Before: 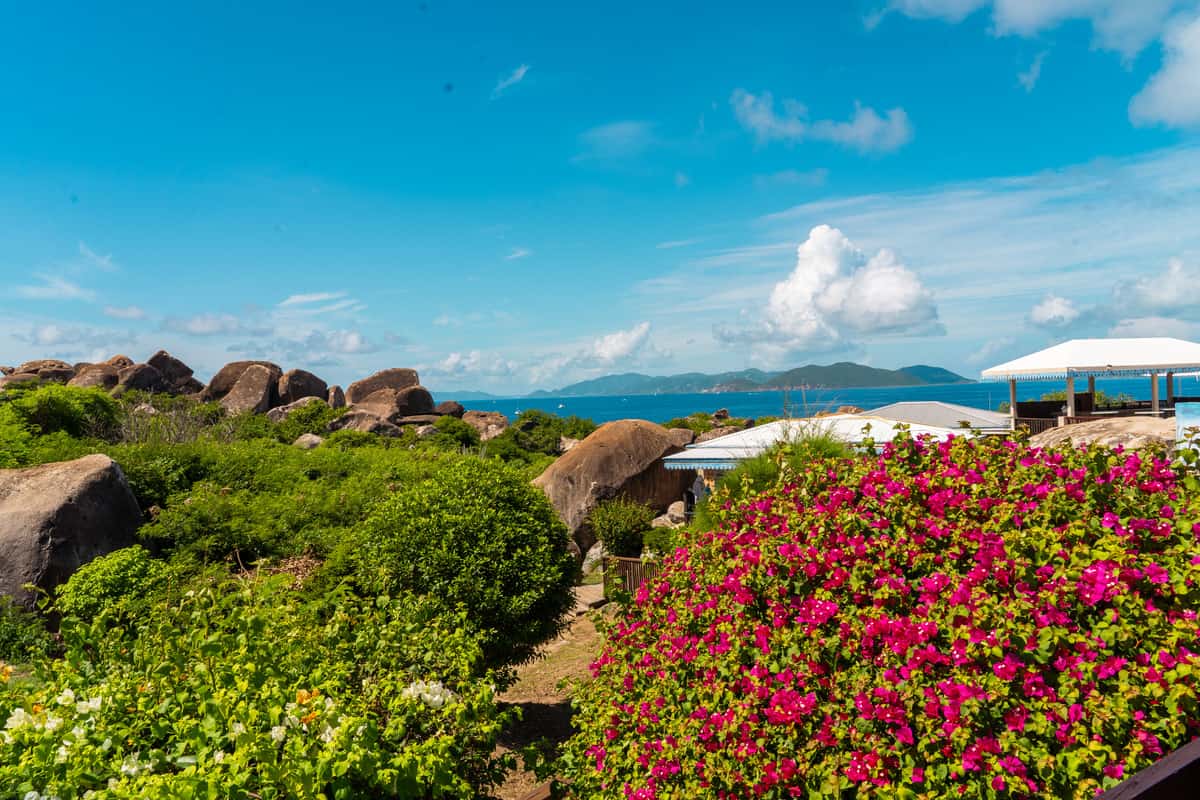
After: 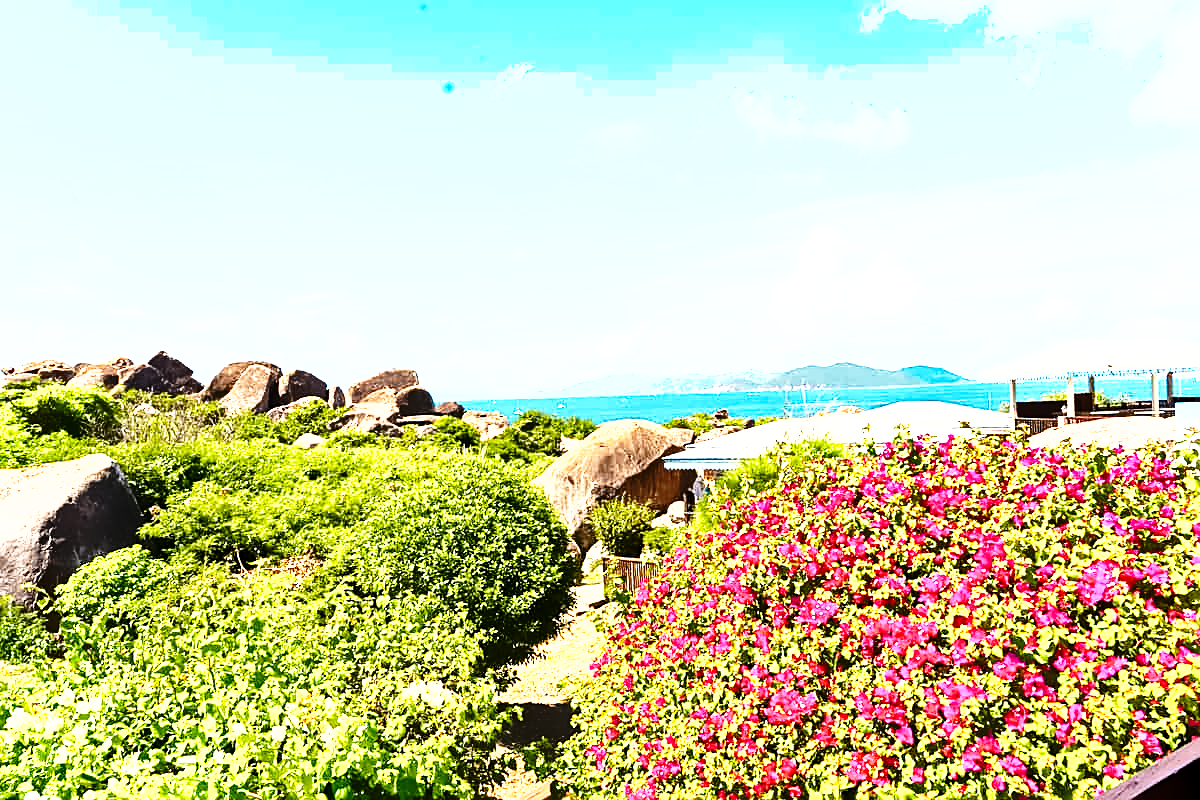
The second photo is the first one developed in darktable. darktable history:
sharpen: on, module defaults
surface blur: on, module defaults
exposure: black level correction 0.001, exposure 1.84 EV, compensate highlight preservation false
shadows and highlights: low approximation 0.01, soften with gaussian | blend: blend mode overlay, opacity 54%; mask: uniform (no mask)
base curve: curves: ch0 [(0, 0) (0.028, 0.03) (0.121, 0.232) (0.46, 0.748) (0.859, 0.968) (1, 1)], preserve colors none
base curve: curves: ch0 [(0, 0) (0.028, 0.03) (0.121, 0.232) (0.46, 0.748) (0.859, 0.968) (1, 1)], preserve colors none
exposure: black level correction 0, exposure 1.599 EV, compensate highlight preservation false
levels: levels [0.016, 0.492, 0.969]
shadows and highlights: radius 174.26, shadows 60.52, highlights -68.24, low approximation 0.01, soften with gaussian
